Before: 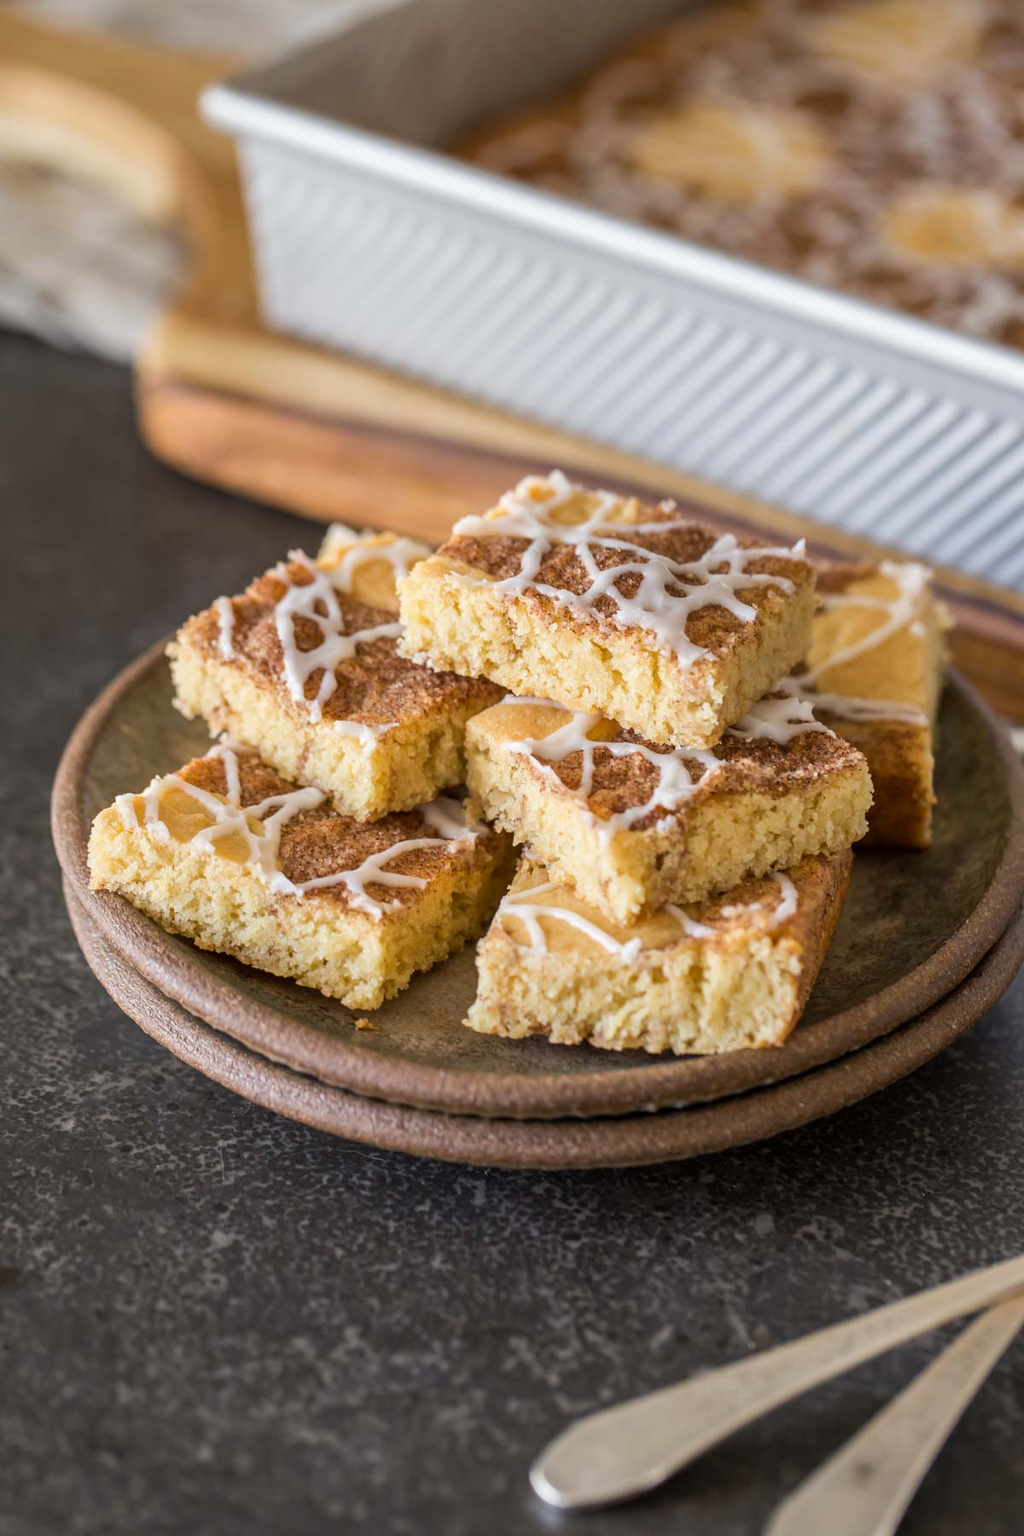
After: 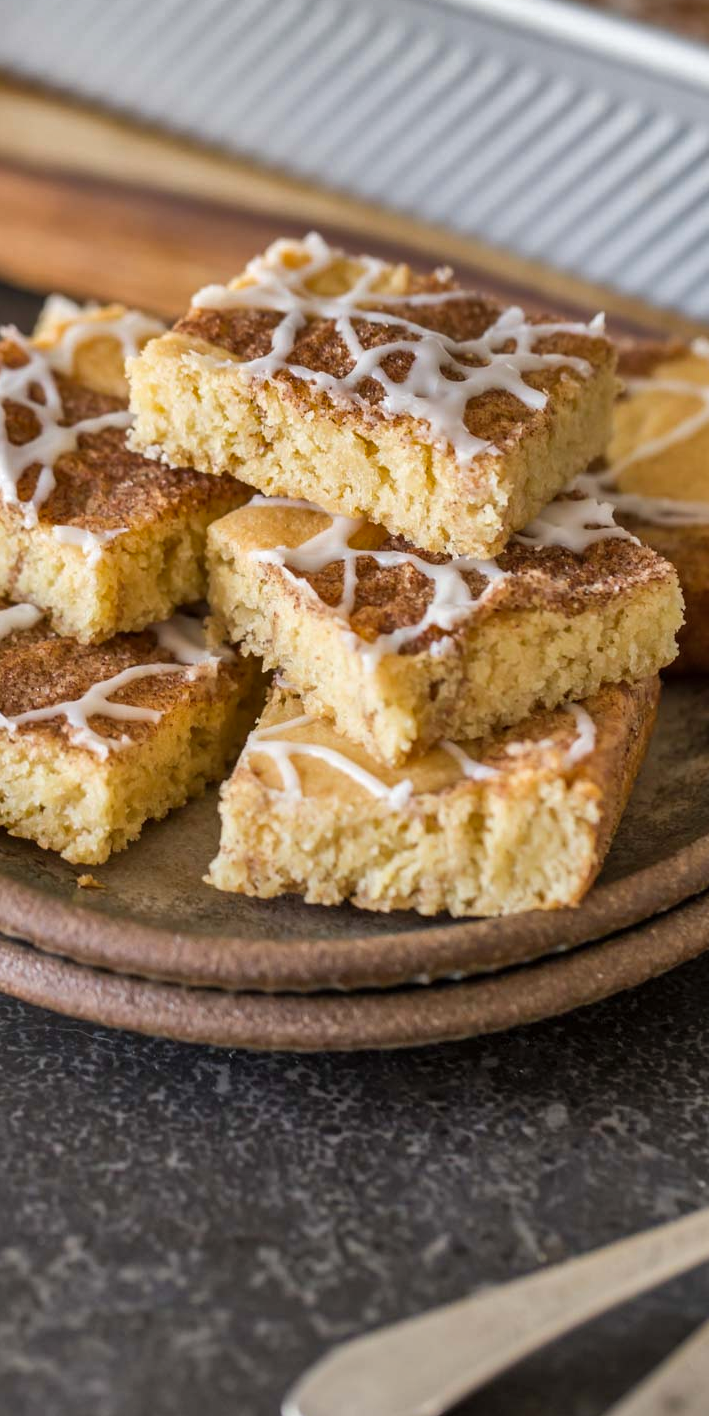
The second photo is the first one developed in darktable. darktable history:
tone equalizer: on, module defaults
crop and rotate: left 28.256%, top 17.734%, right 12.656%, bottom 3.573%
shadows and highlights: radius 100.41, shadows 50.55, highlights -64.36, highlights color adjustment 49.82%, soften with gaussian
